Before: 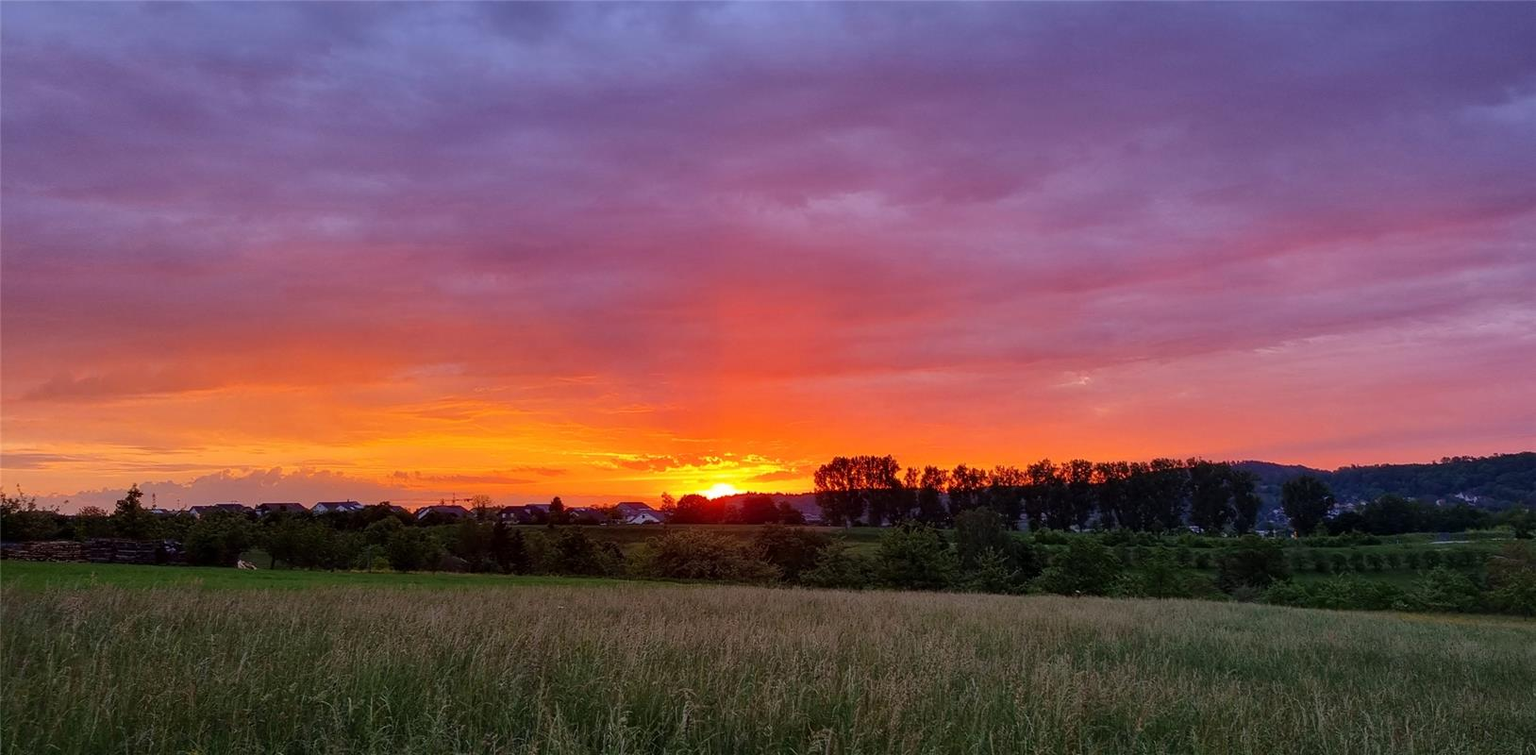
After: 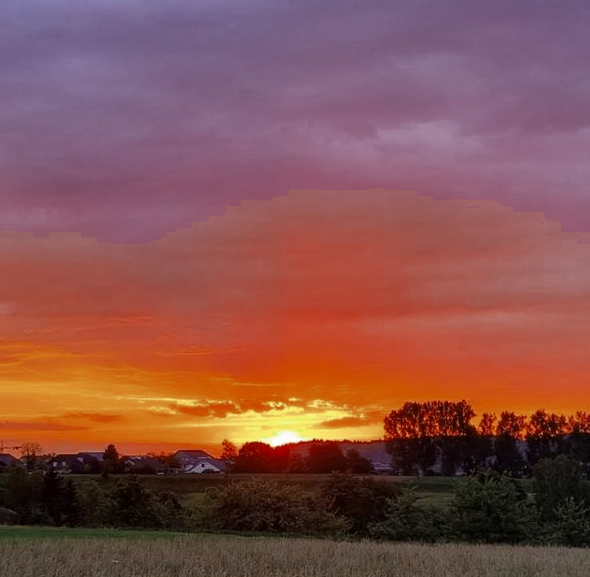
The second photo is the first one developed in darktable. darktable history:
crop and rotate: left 29.454%, top 10.371%, right 34.281%, bottom 17.428%
color zones: curves: ch0 [(0, 0.5) (0.125, 0.4) (0.25, 0.5) (0.375, 0.4) (0.5, 0.4) (0.625, 0.6) (0.75, 0.6) (0.875, 0.5)]; ch1 [(0, 0.35) (0.125, 0.45) (0.25, 0.35) (0.375, 0.35) (0.5, 0.35) (0.625, 0.35) (0.75, 0.45) (0.875, 0.35)]; ch2 [(0, 0.6) (0.125, 0.5) (0.25, 0.5) (0.375, 0.6) (0.5, 0.6) (0.625, 0.5) (0.75, 0.5) (0.875, 0.5)]
